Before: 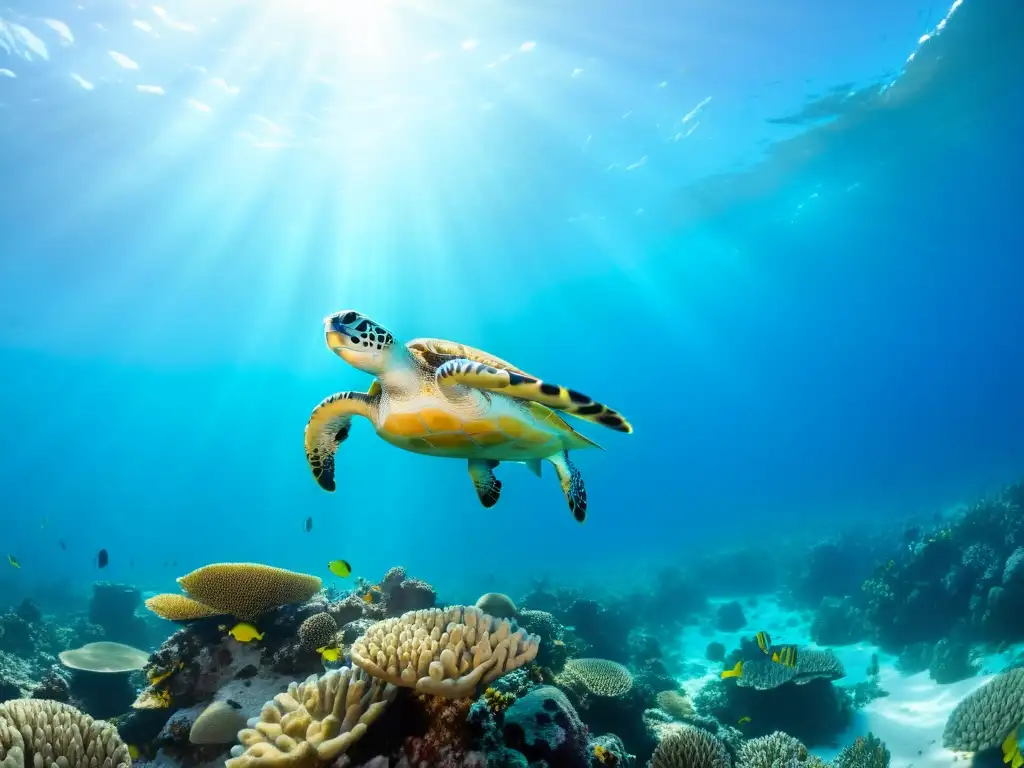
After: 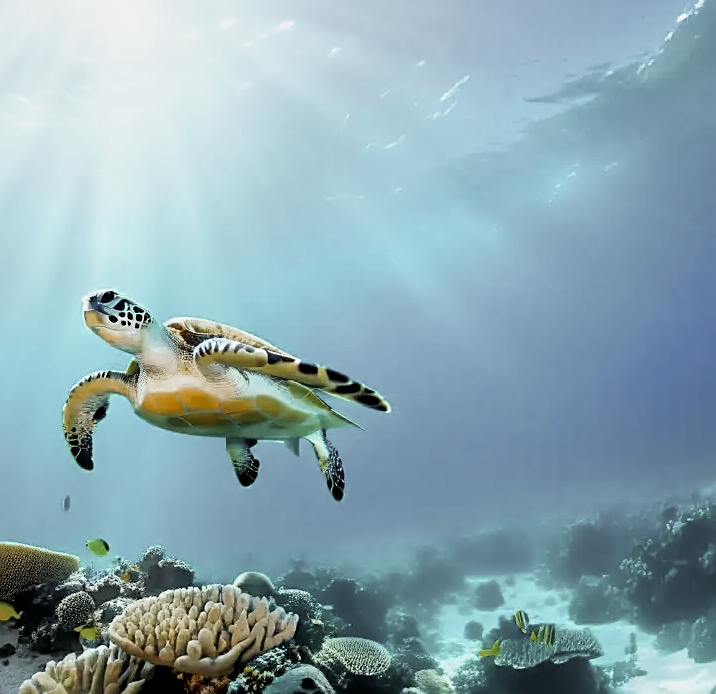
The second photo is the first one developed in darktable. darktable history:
sharpen: amount 0.593
crop and rotate: left 23.644%, top 2.792%, right 6.406%, bottom 6.721%
exposure: exposure 0.371 EV, compensate highlight preservation false
filmic rgb: black relative exposure -8.02 EV, white relative exposure 4.01 EV, hardness 4.14, latitude 49.21%, contrast 1.101
color zones: curves: ch0 [(0, 0.48) (0.209, 0.398) (0.305, 0.332) (0.429, 0.493) (0.571, 0.5) (0.714, 0.5) (0.857, 0.5) (1, 0.48)]; ch1 [(0, 0.736) (0.143, 0.625) (0.225, 0.371) (0.429, 0.256) (0.571, 0.241) (0.714, 0.213) (0.857, 0.48) (1, 0.736)]; ch2 [(0, 0.448) (0.143, 0.498) (0.286, 0.5) (0.429, 0.5) (0.571, 0.5) (0.714, 0.5) (0.857, 0.5) (1, 0.448)]
levels: gray 50.72%, levels [0, 0.499, 1]
local contrast: mode bilateral grid, contrast 20, coarseness 50, detail 132%, midtone range 0.2
